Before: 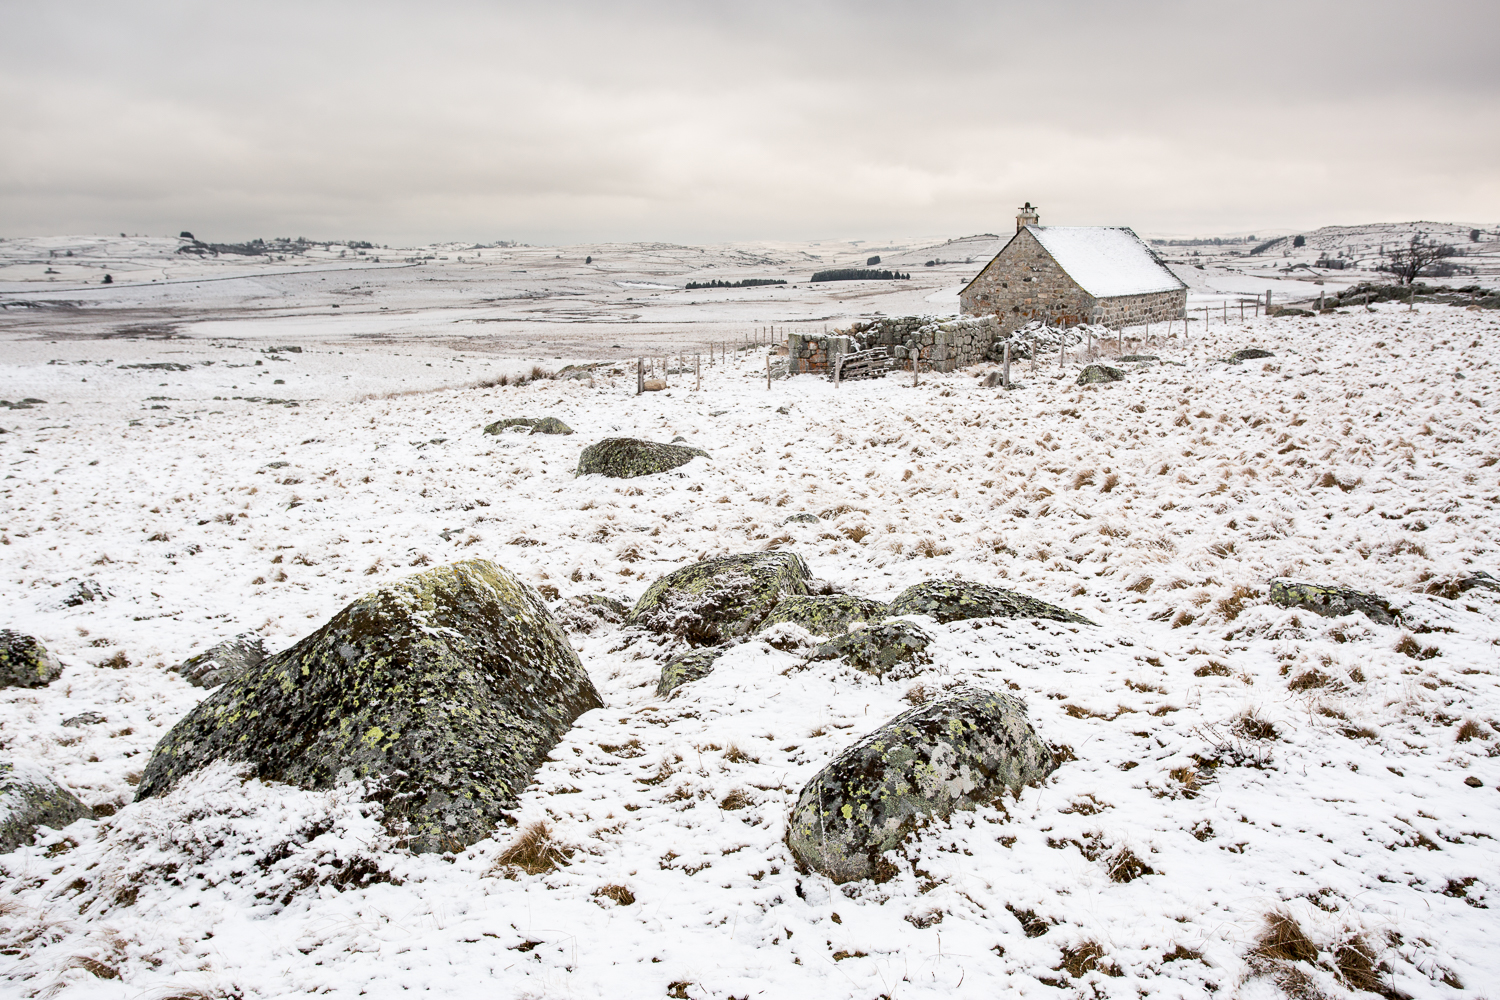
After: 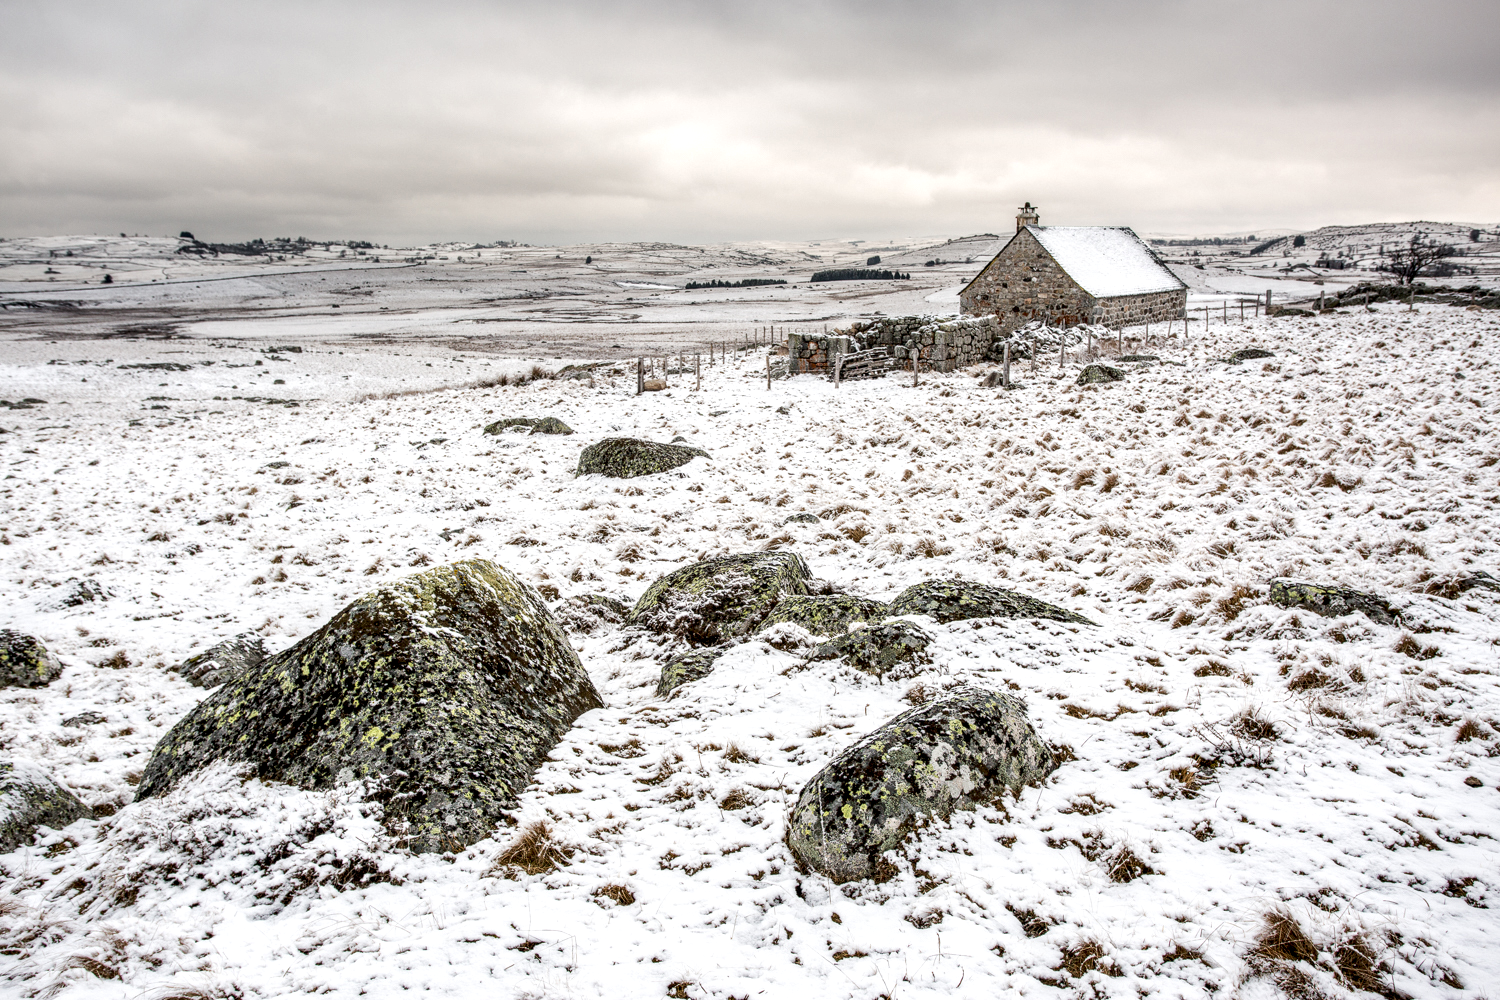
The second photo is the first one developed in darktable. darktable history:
shadows and highlights: shadows 25.35, highlights -26.05
local contrast: highlights 79%, shadows 56%, detail 174%, midtone range 0.428
